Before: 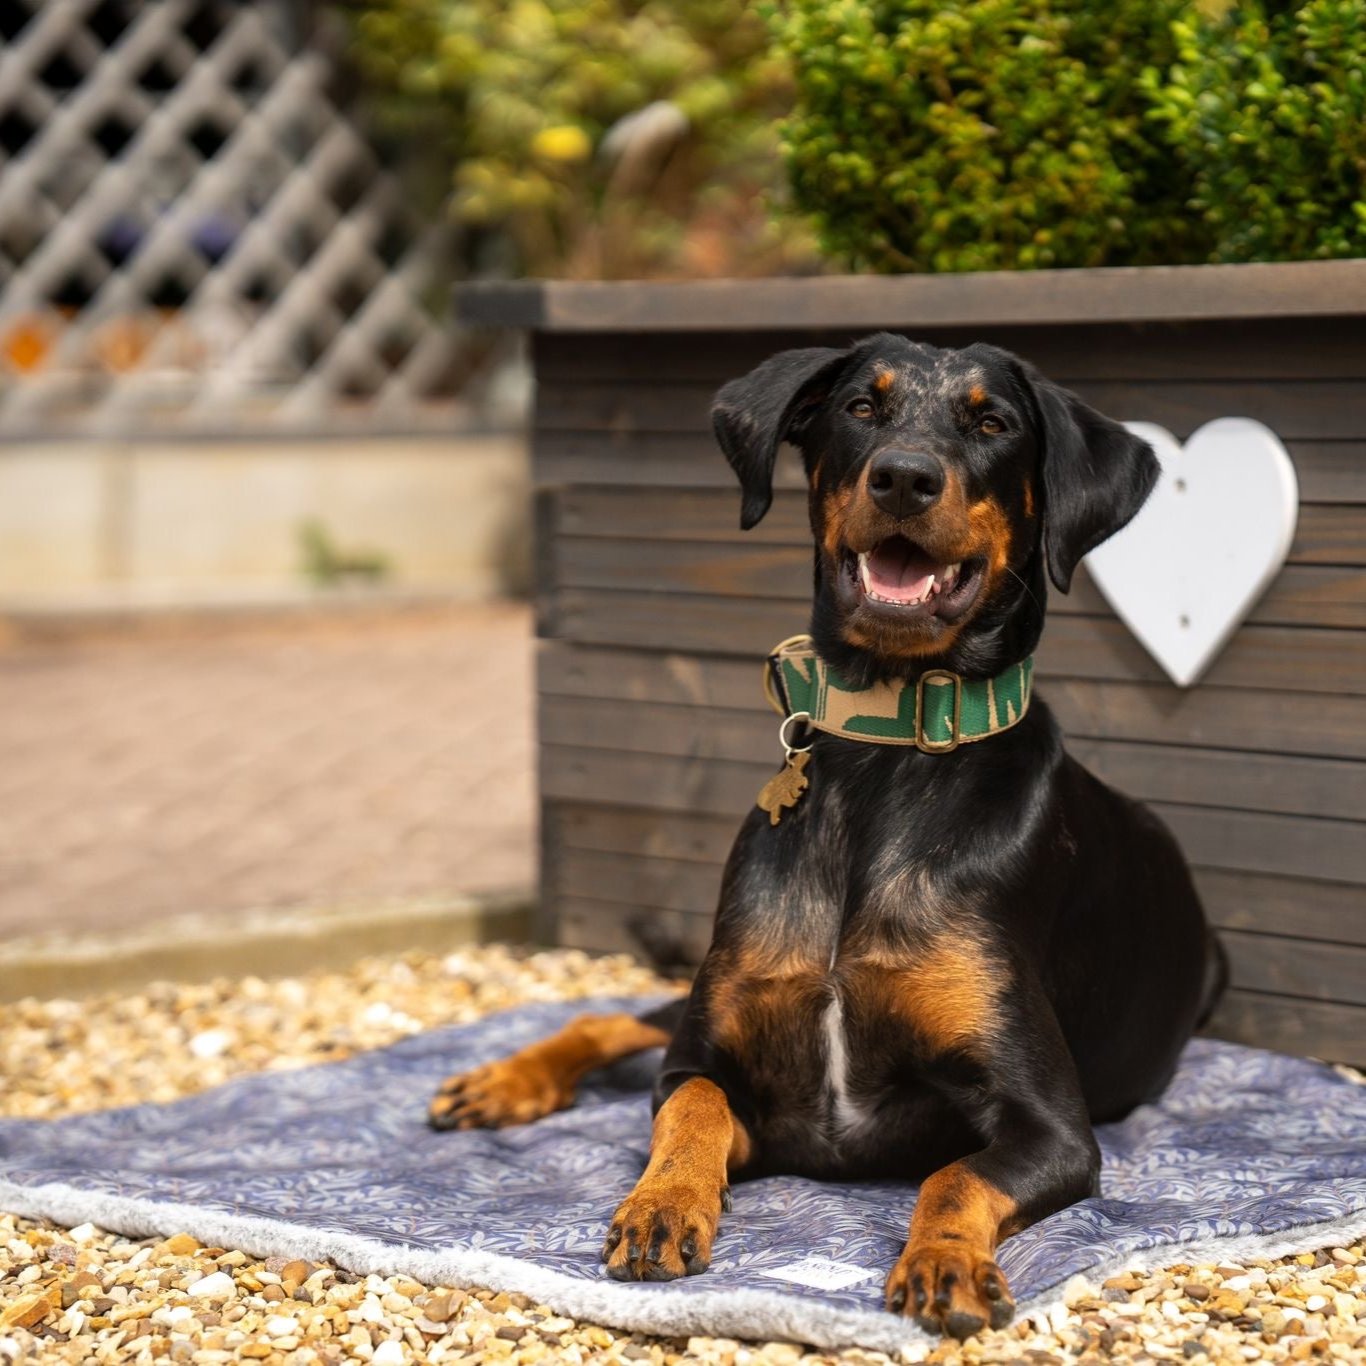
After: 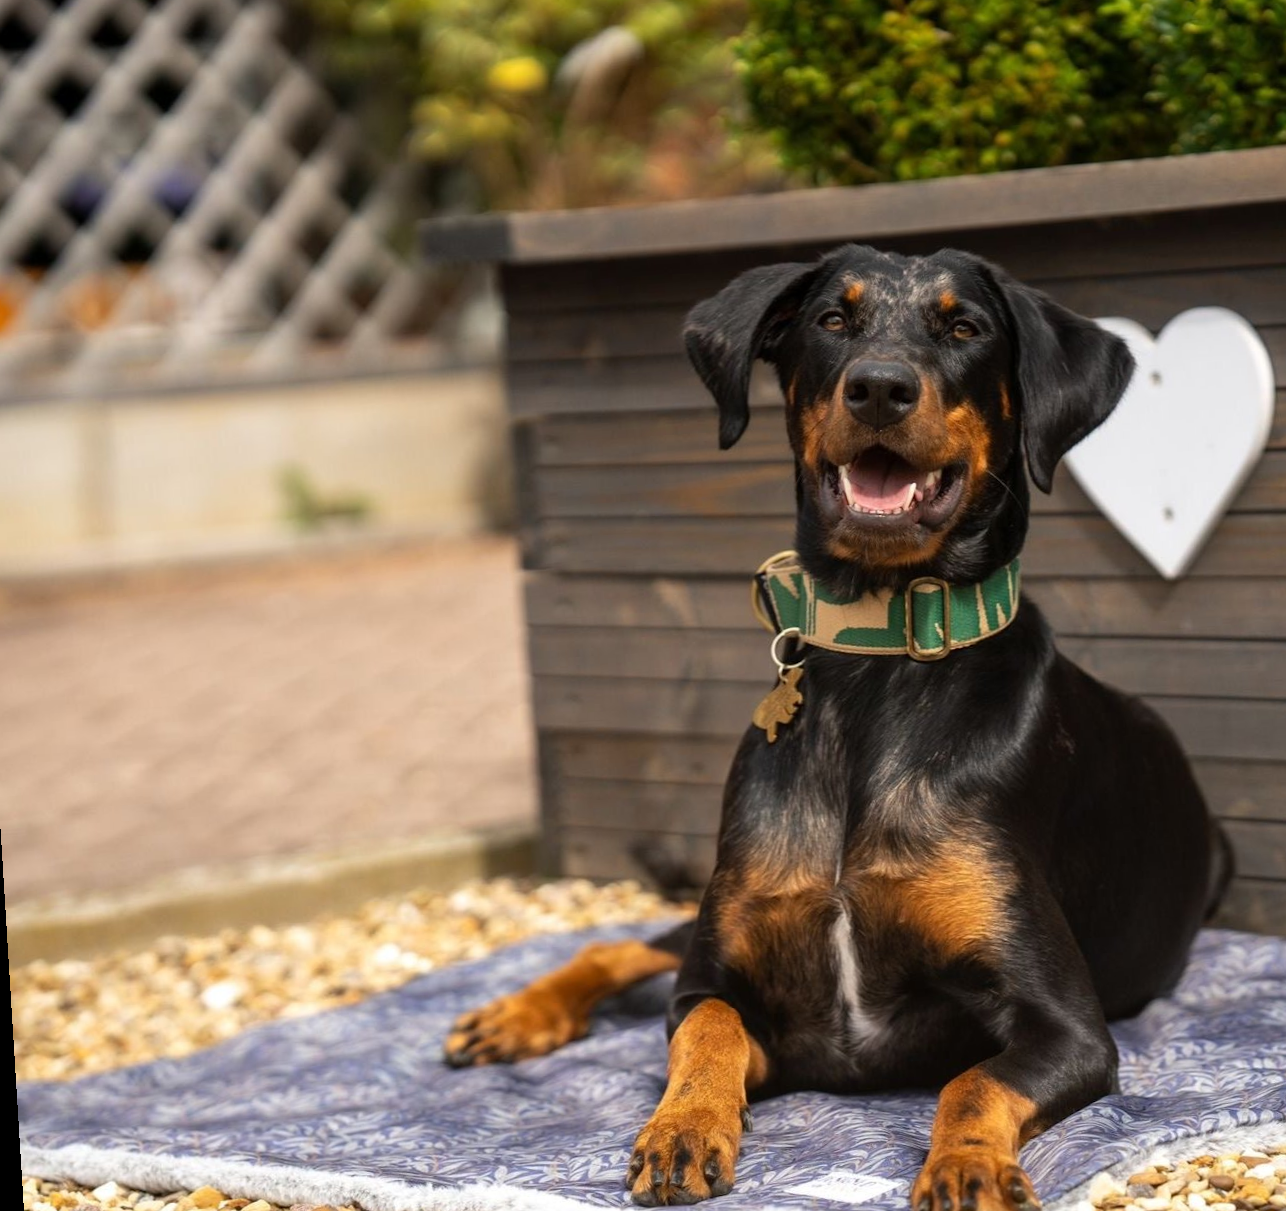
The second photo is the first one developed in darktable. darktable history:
crop: right 4.126%, bottom 0.031%
rotate and perspective: rotation -3.52°, crop left 0.036, crop right 0.964, crop top 0.081, crop bottom 0.919
